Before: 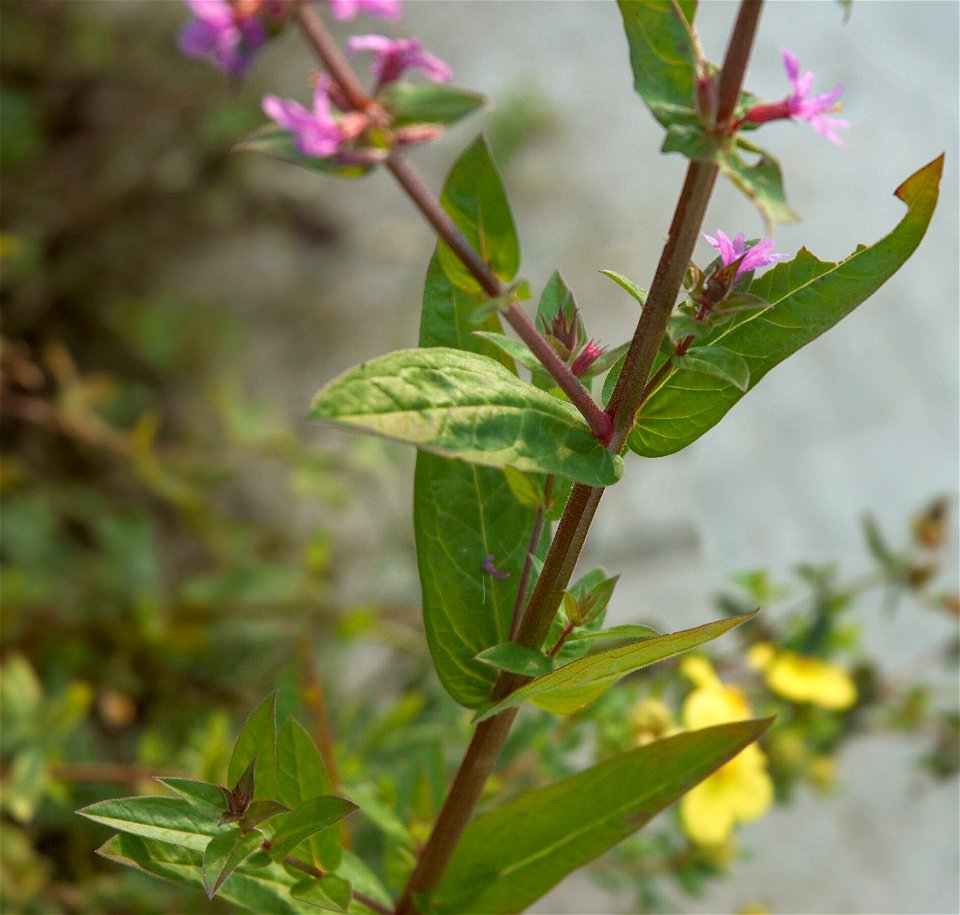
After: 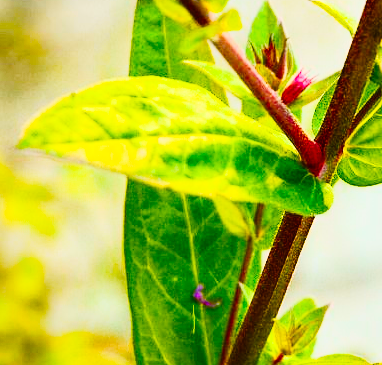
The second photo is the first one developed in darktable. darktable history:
crop: left 30.275%, top 29.723%, right 29.887%, bottom 30.284%
tone curve: curves: ch0 [(0, 0.01) (0.133, 0.057) (0.338, 0.327) (0.494, 0.55) (0.726, 0.807) (1, 1)]; ch1 [(0, 0) (0.346, 0.324) (0.45, 0.431) (0.5, 0.5) (0.522, 0.517) (0.543, 0.578) (1, 1)]; ch2 [(0, 0) (0.44, 0.424) (0.501, 0.499) (0.564, 0.611) (0.622, 0.667) (0.707, 0.746) (1, 1)], preserve colors none
tone equalizer: -8 EV -0.759 EV, -7 EV -0.68 EV, -6 EV -0.634 EV, -5 EV -0.374 EV, -3 EV 0.379 EV, -2 EV 0.6 EV, -1 EV 0.677 EV, +0 EV 0.766 EV
exposure: black level correction 0.001, exposure 2 EV, compensate highlight preservation false
shadows and highlights: shadows 37.76, highlights -26.78, soften with gaussian
contrast brightness saturation: contrast 0.623, brightness 0.328, saturation 0.143
color balance rgb: linear chroma grading › global chroma 42.458%, perceptual saturation grading › global saturation 30.182%, perceptual brilliance grading › global brilliance -47.633%, global vibrance 20%
